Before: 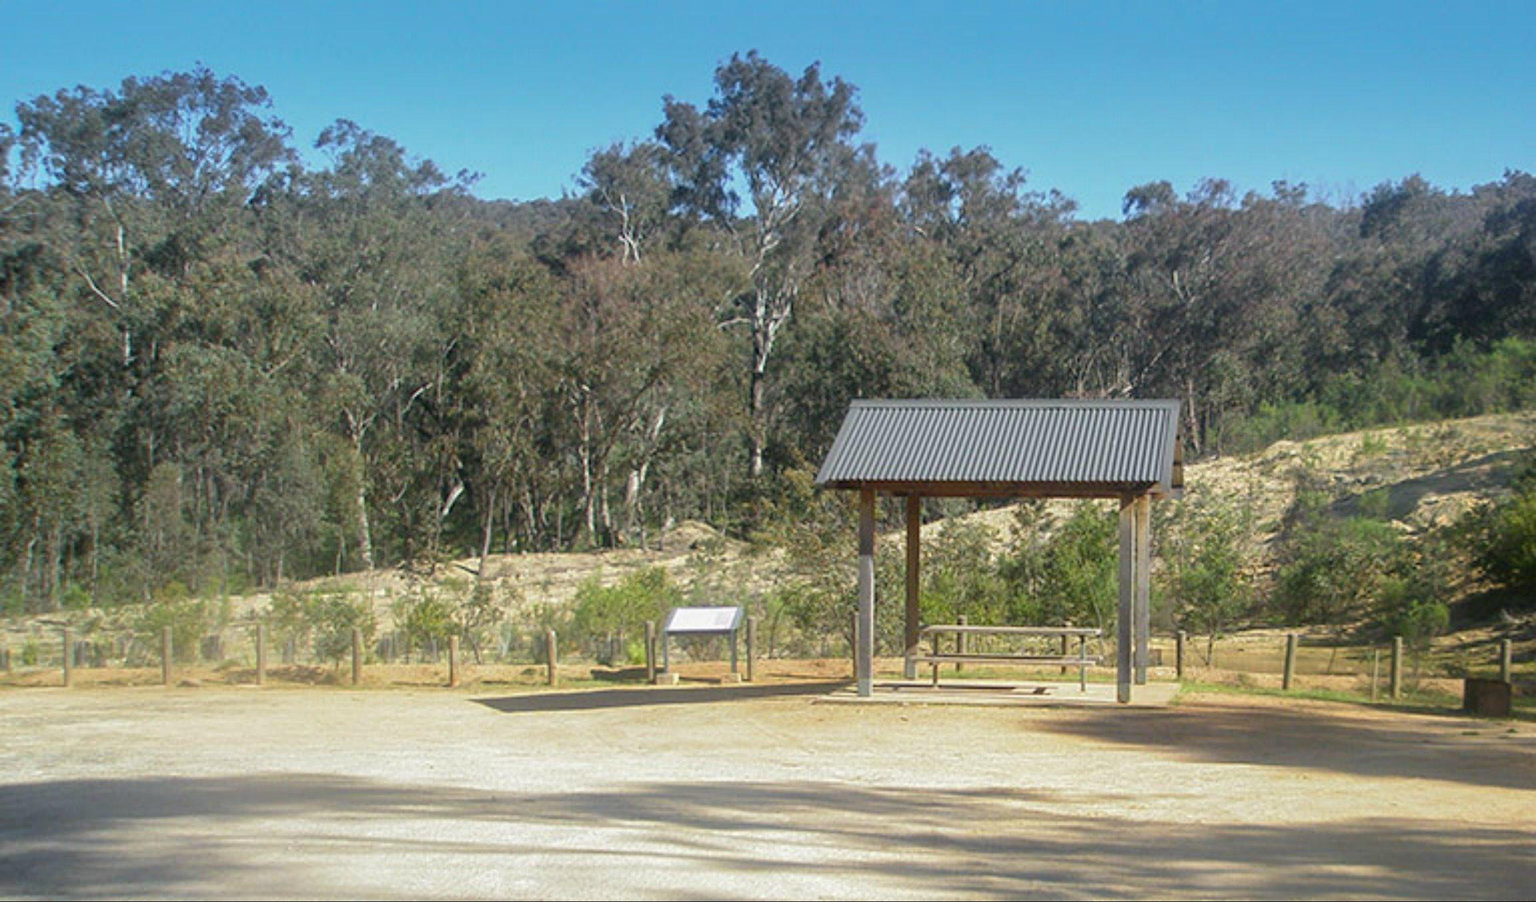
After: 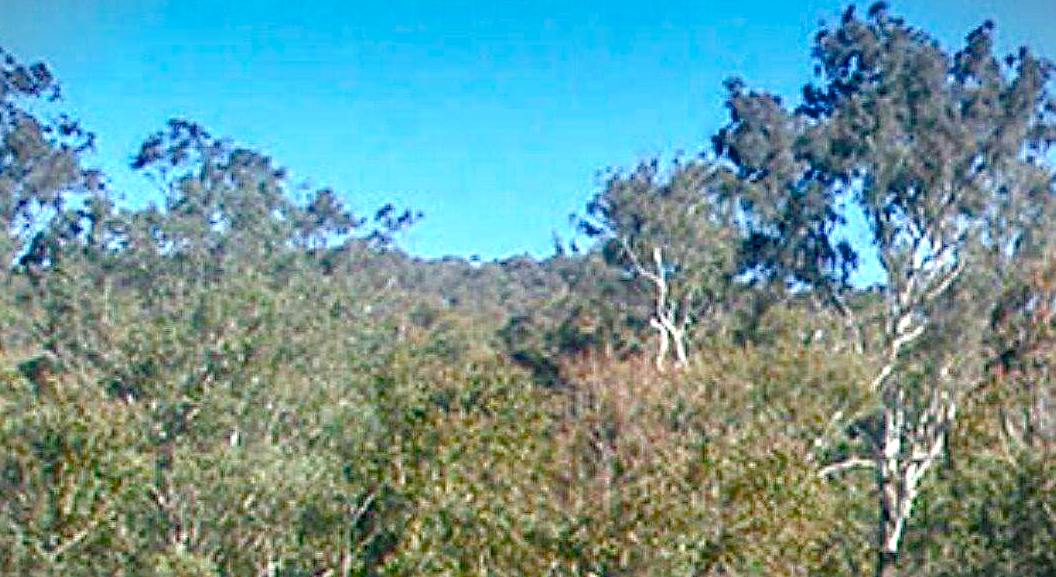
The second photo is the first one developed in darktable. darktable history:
crop: left 15.444%, top 5.441%, right 44.203%, bottom 56.994%
vignetting: fall-off start 100.91%, width/height ratio 1.324
exposure: black level correction 0, exposure 0.896 EV, compensate highlight preservation false
sharpen: on, module defaults
color zones: curves: ch0 [(0, 0.5) (0.143, 0.5) (0.286, 0.5) (0.429, 0.495) (0.571, 0.437) (0.714, 0.44) (0.857, 0.496) (1, 0.5)]
color balance rgb: perceptual saturation grading › global saturation 39.686%, perceptual saturation grading › highlights -25.4%, perceptual saturation grading › mid-tones 35.456%, perceptual saturation grading › shadows 35.23%, global vibrance 6.849%, saturation formula JzAzBz (2021)
local contrast: detail 130%
